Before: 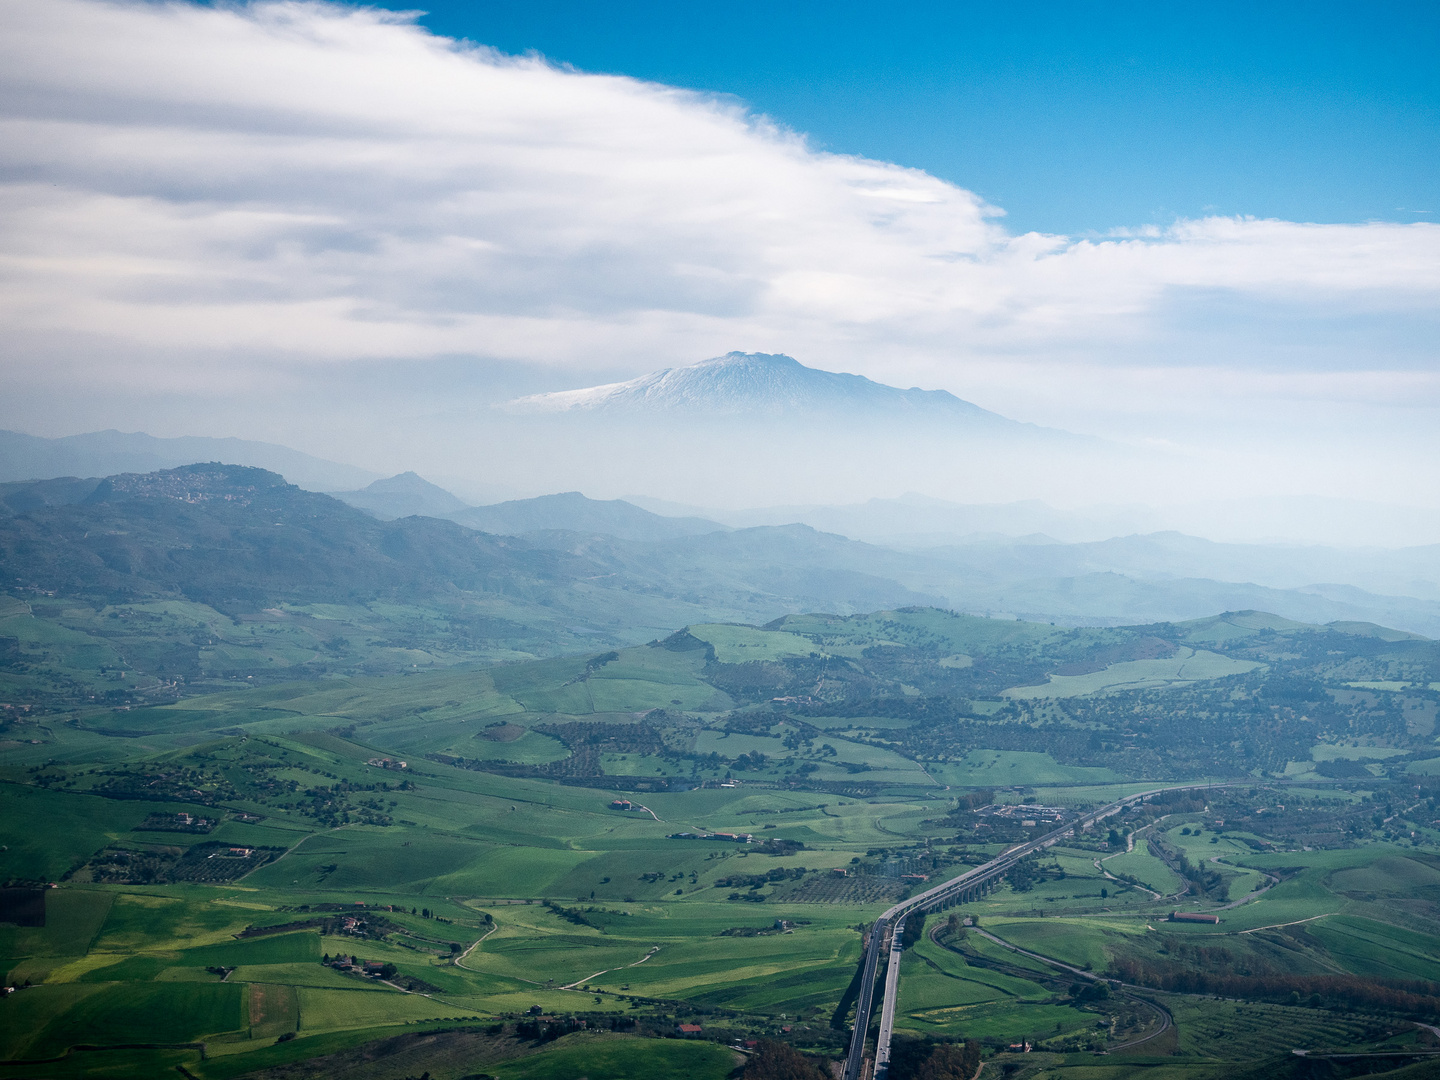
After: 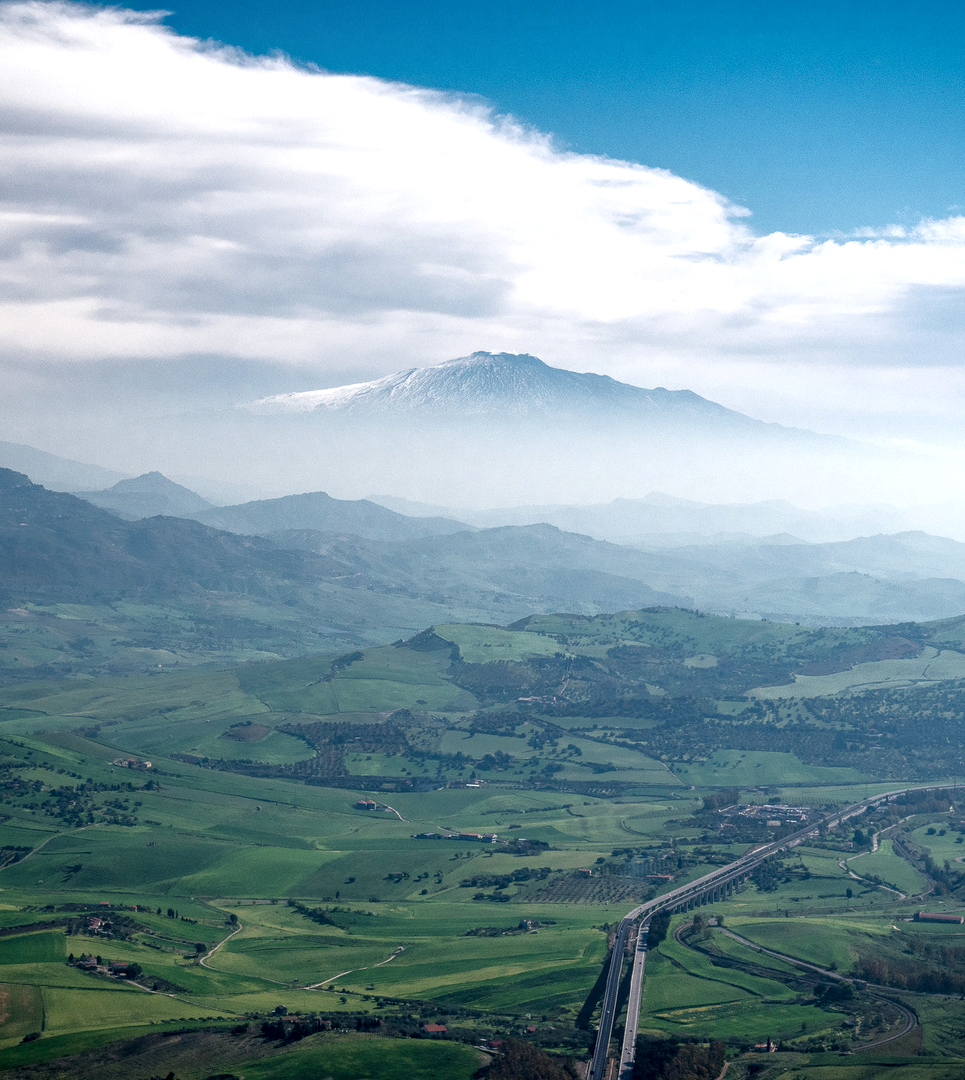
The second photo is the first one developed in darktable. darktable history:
crop and rotate: left 17.73%, right 15.233%
local contrast: on, module defaults
tone equalizer: -8 EV -0.001 EV, -7 EV 0.002 EV, -6 EV -0.004 EV, -5 EV -0.006 EV, -4 EV -0.064 EV, -3 EV -0.221 EV, -2 EV -0.281 EV, -1 EV 0.11 EV, +0 EV 0.319 EV, edges refinement/feathering 500, mask exposure compensation -1.24 EV, preserve details no
